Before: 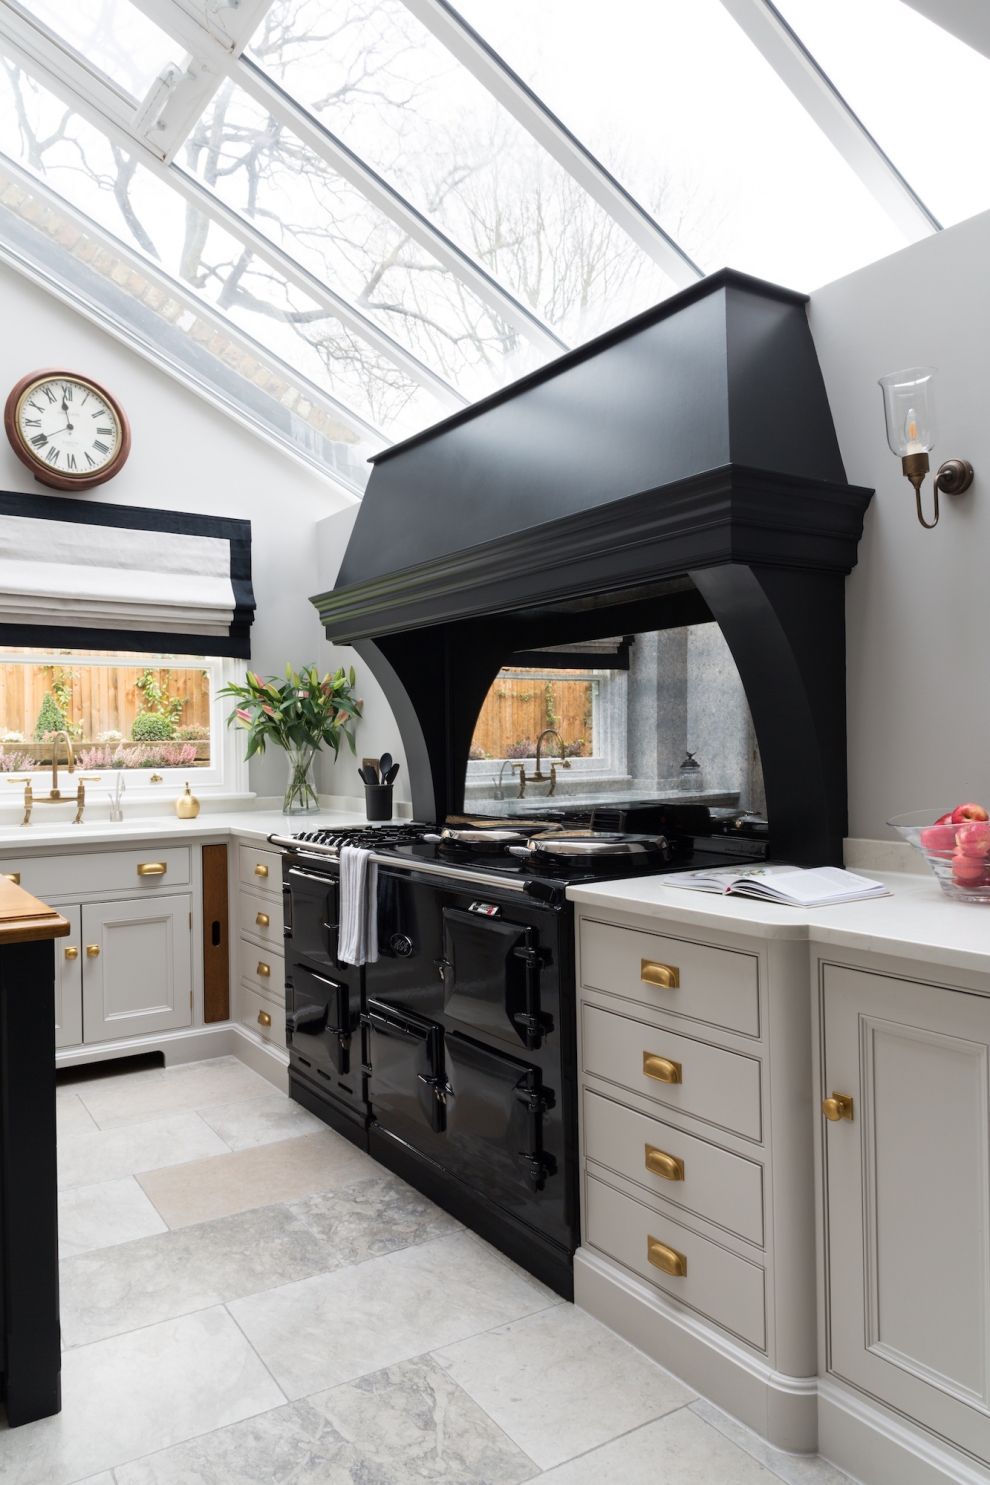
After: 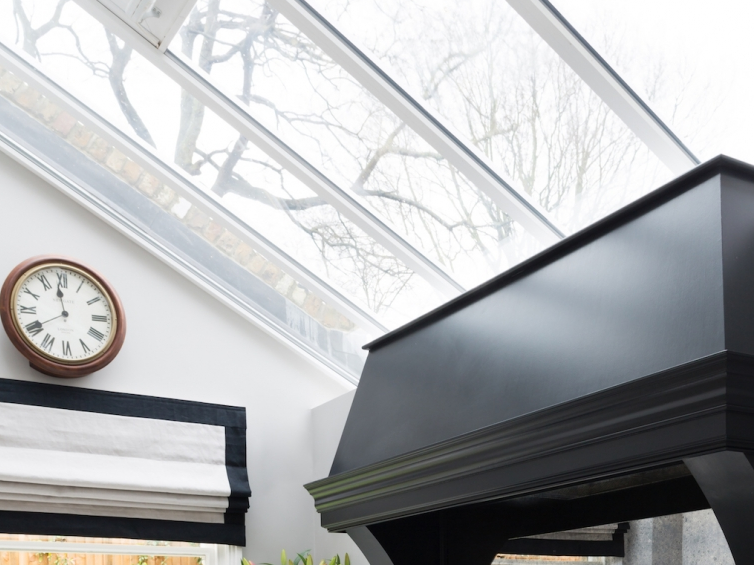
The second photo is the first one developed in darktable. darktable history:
exposure: black level correction 0, compensate exposure bias true, compensate highlight preservation false
crop: left 0.579%, top 7.627%, right 23.167%, bottom 54.275%
